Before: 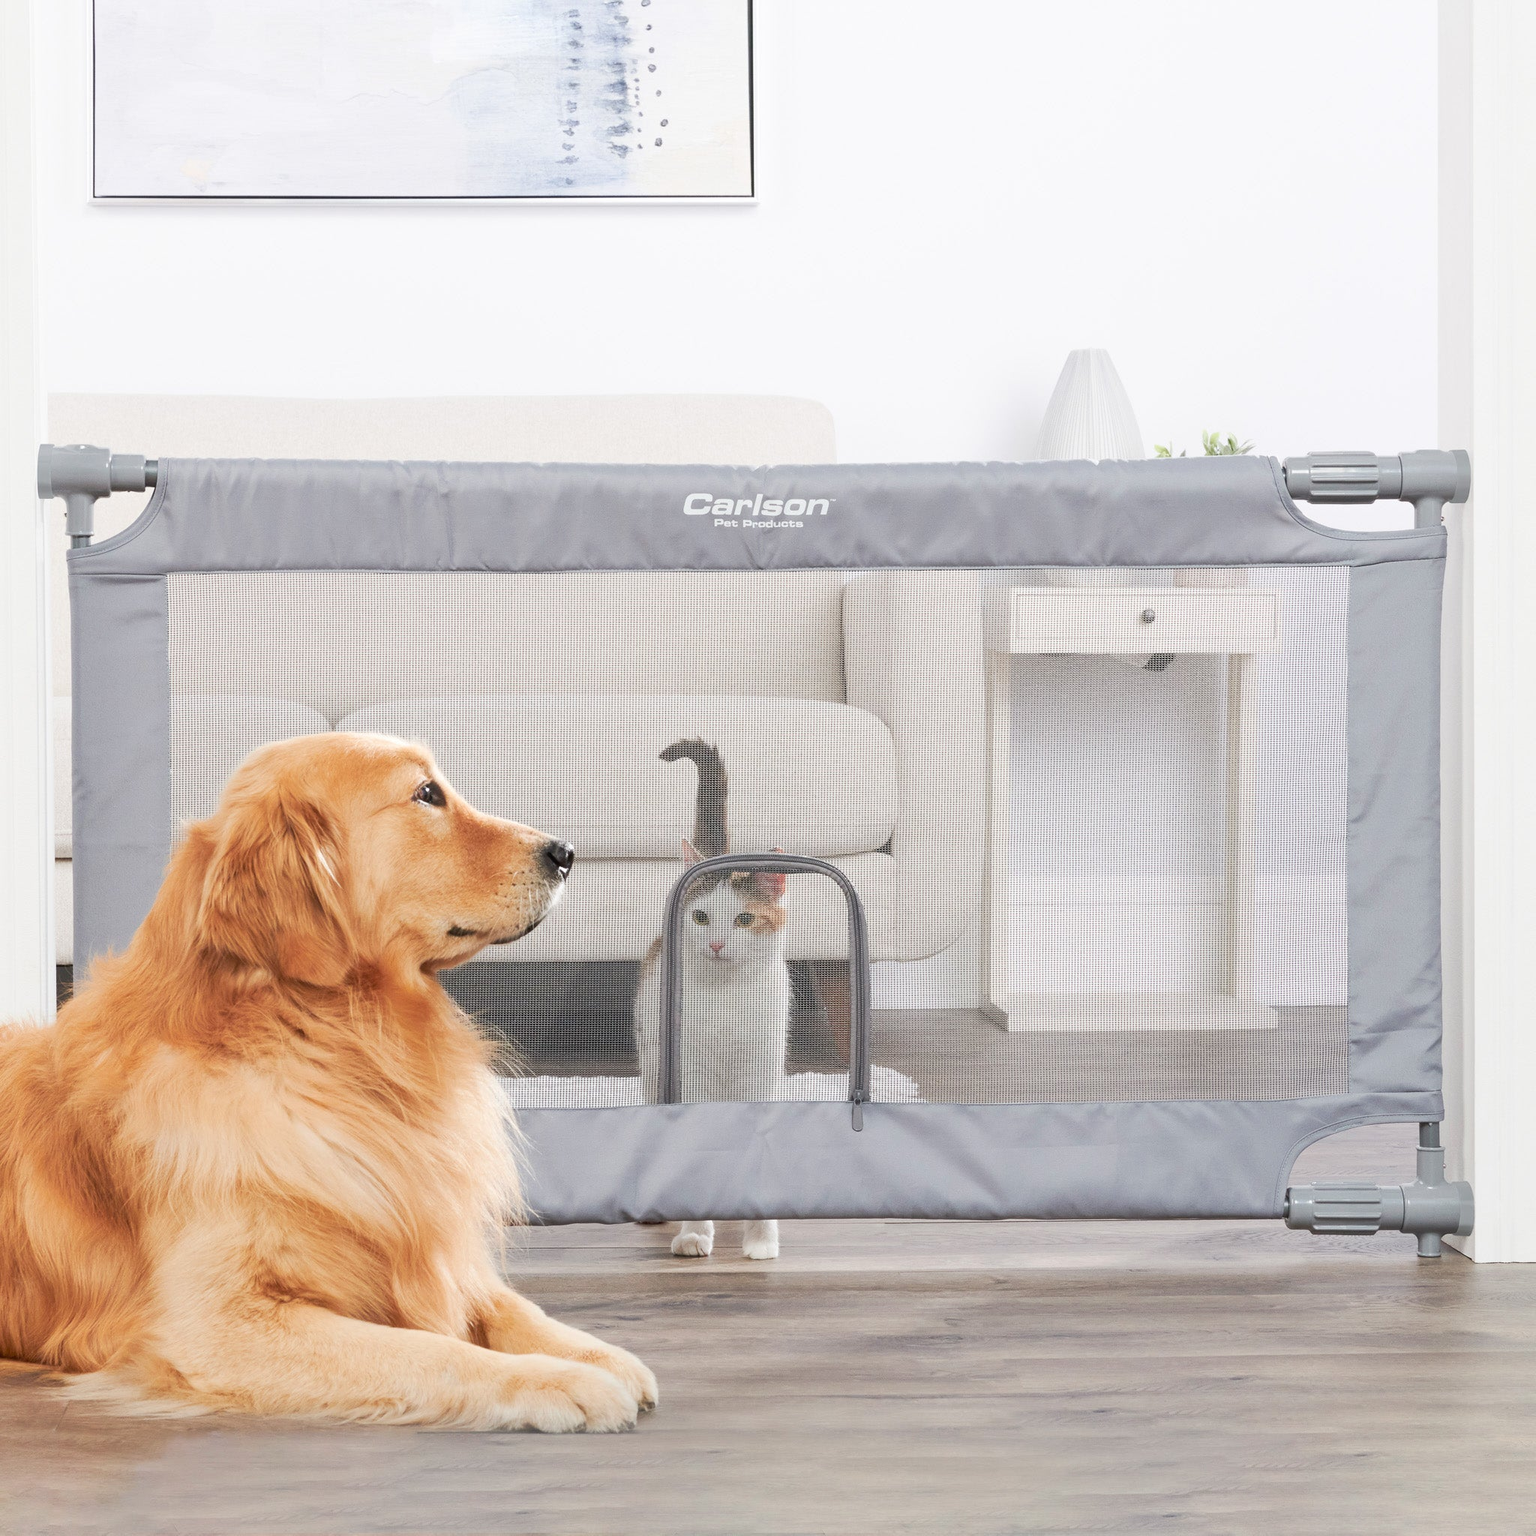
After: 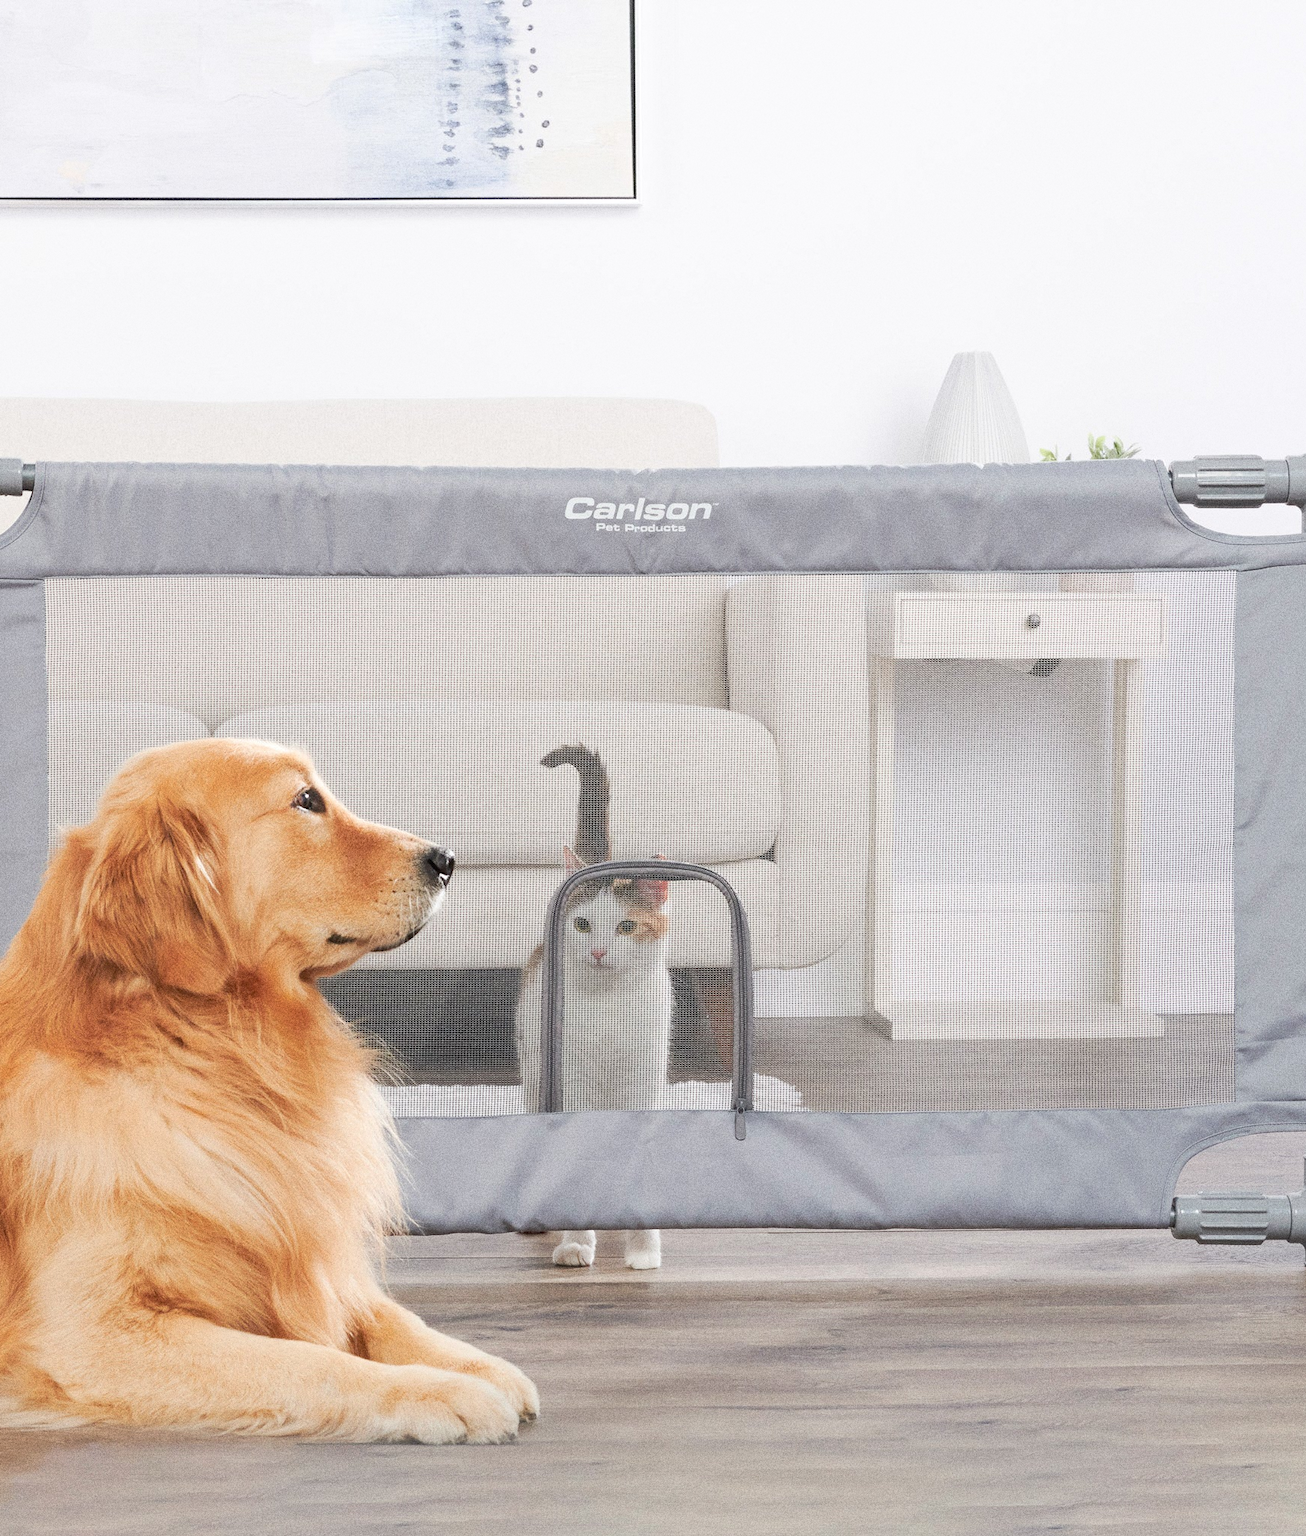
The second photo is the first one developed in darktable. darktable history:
grain: coarseness 0.09 ISO, strength 40%
crop: left 8.026%, right 7.374%
